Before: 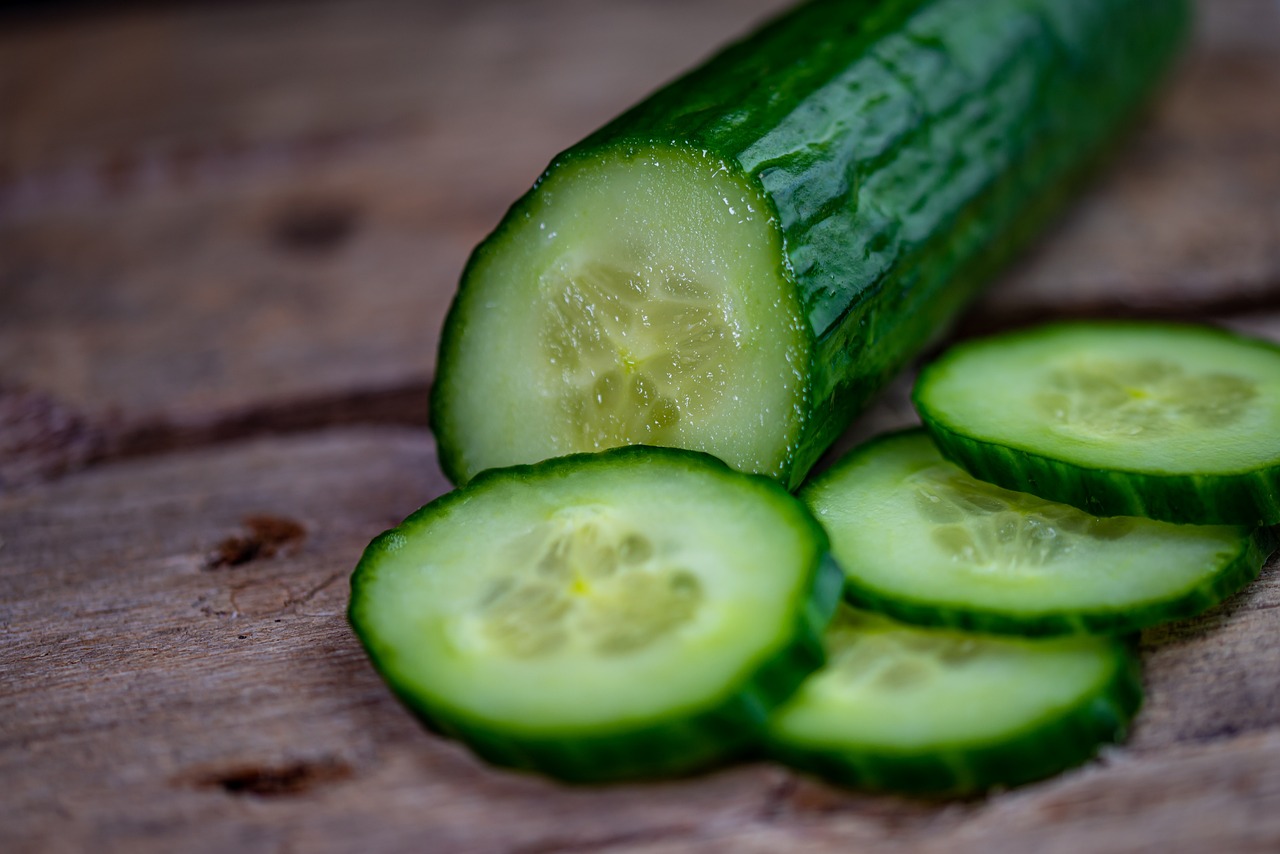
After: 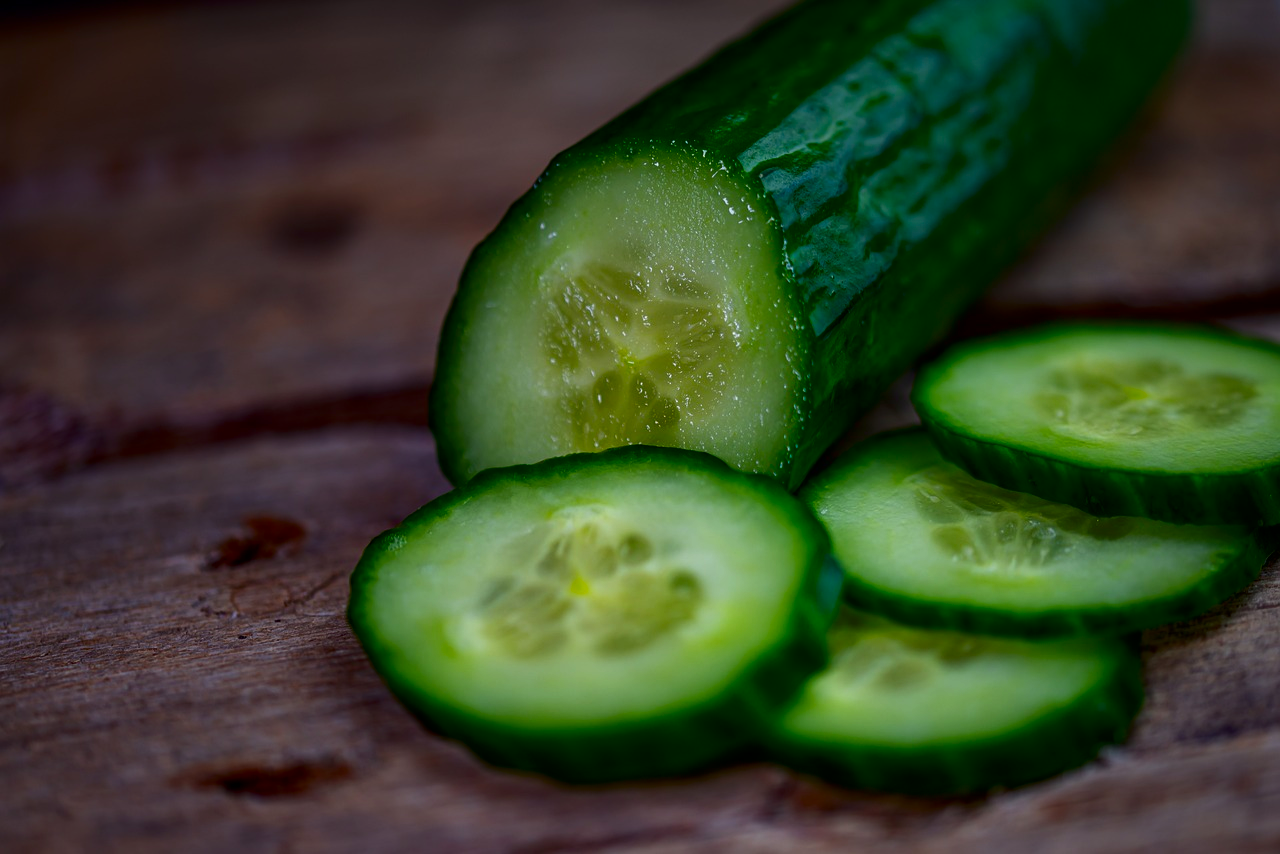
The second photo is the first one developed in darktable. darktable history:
contrast brightness saturation: brightness -0.249, saturation 0.195
